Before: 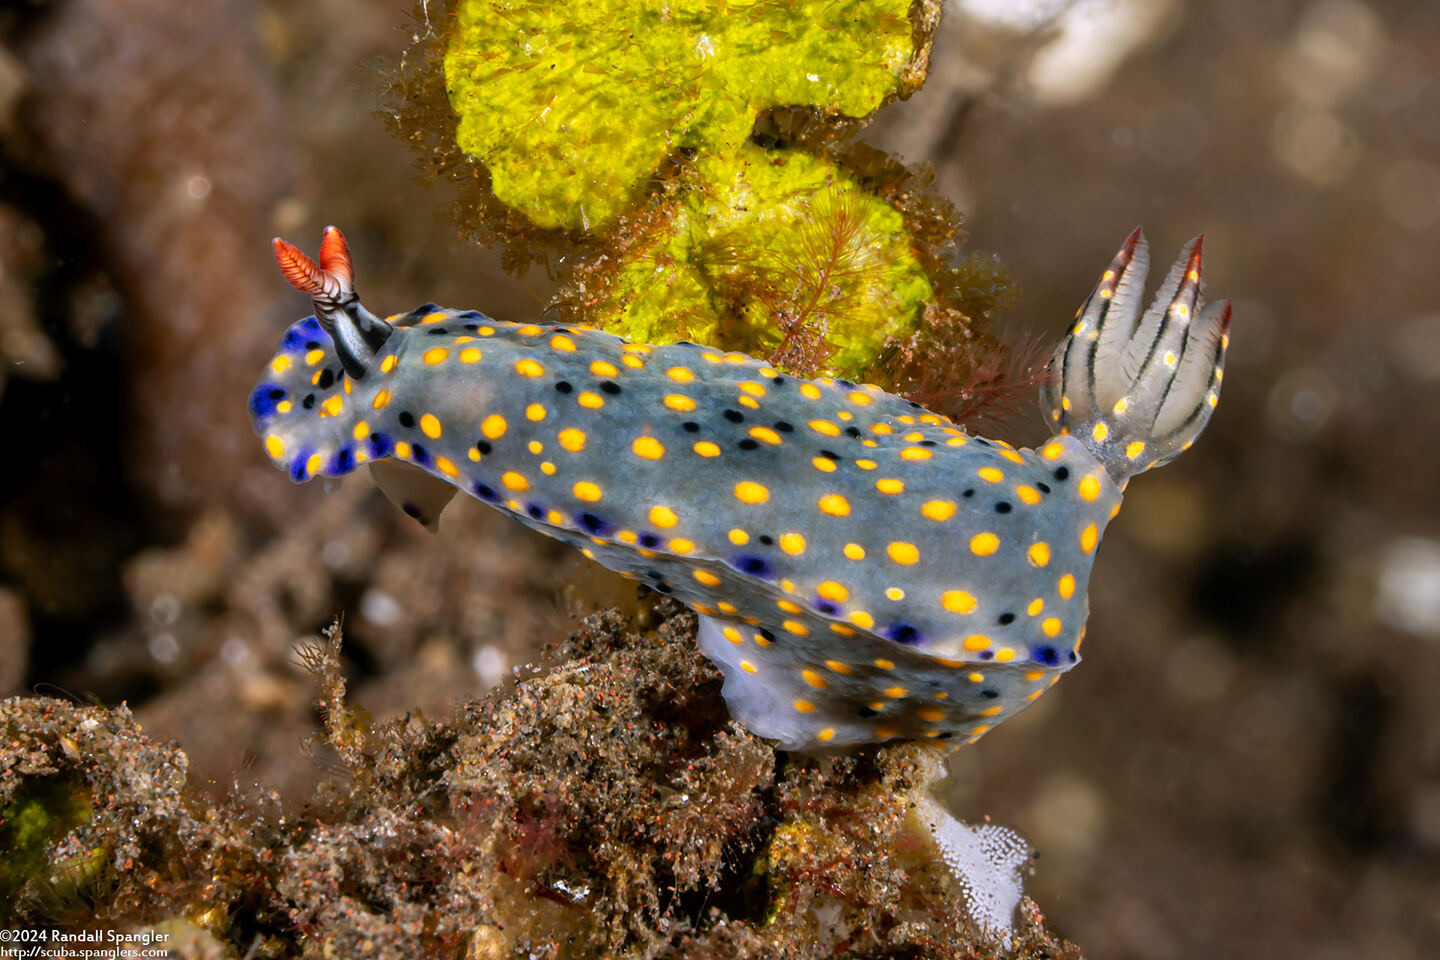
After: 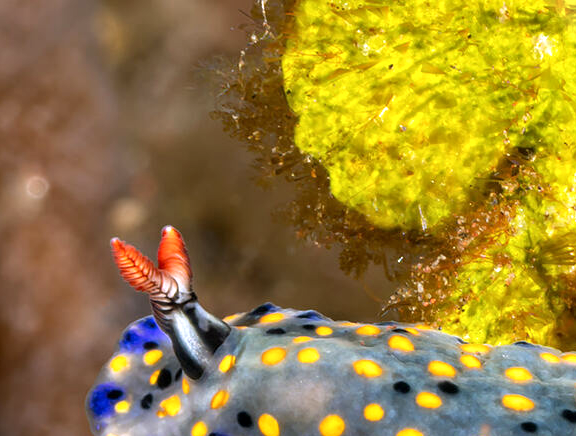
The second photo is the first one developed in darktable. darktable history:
crop and rotate: left 11.283%, top 0.083%, right 48.696%, bottom 54.408%
exposure: exposure 0.362 EV, compensate highlight preservation false
vignetting: fall-off start 115.71%, fall-off radius 58.5%, brightness -0.163, unbound false
local contrast: highlights 101%, shadows 97%, detail 120%, midtone range 0.2
